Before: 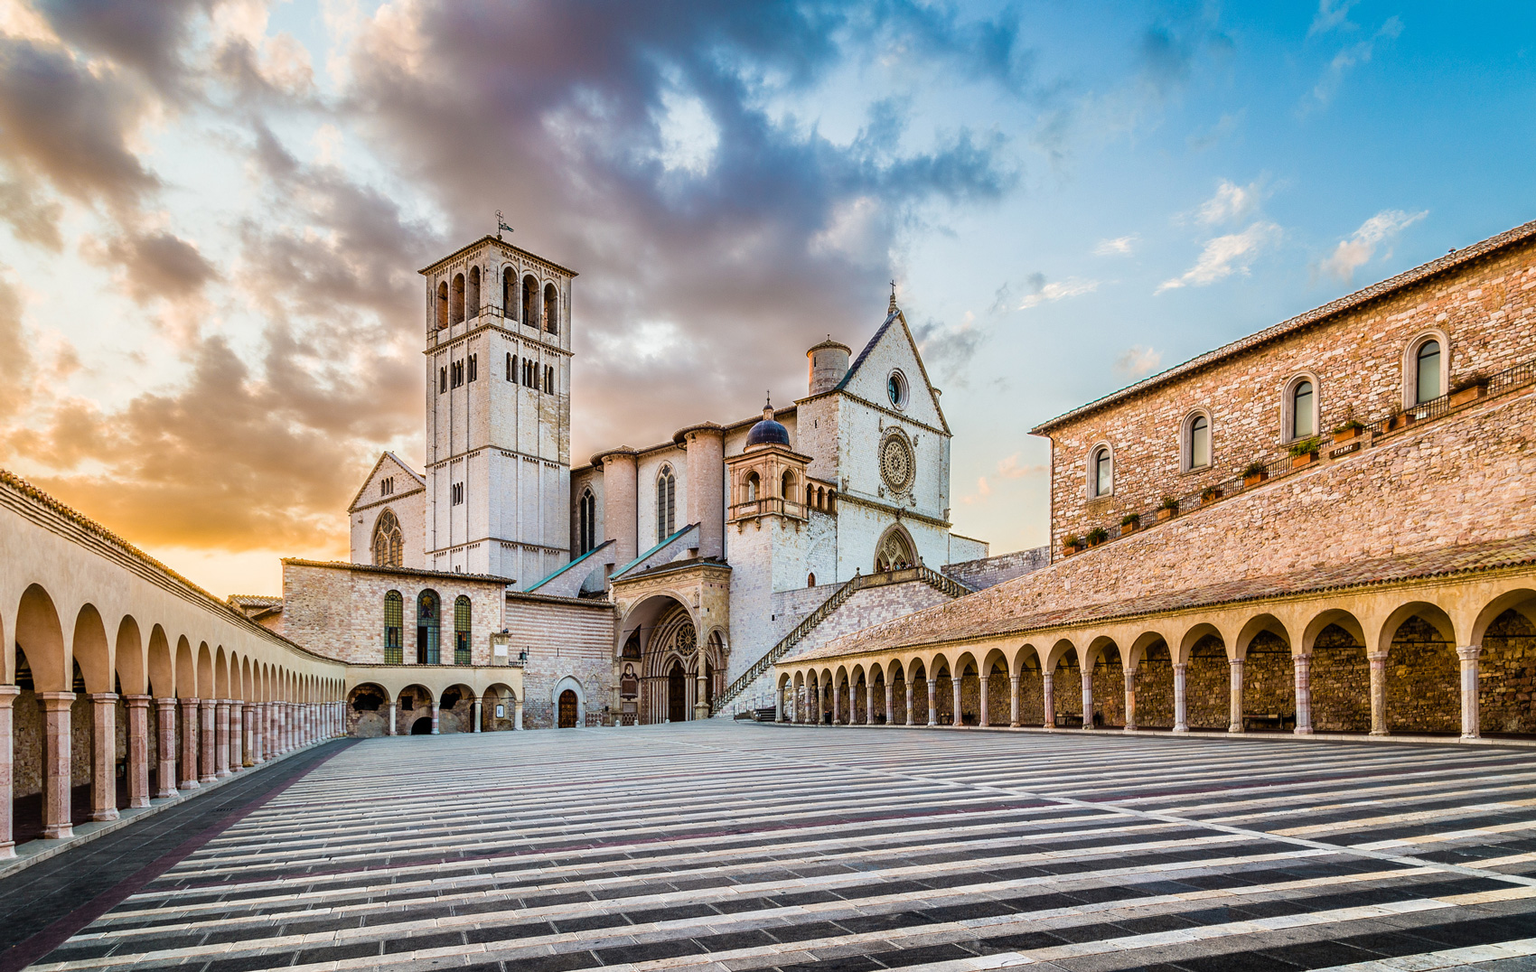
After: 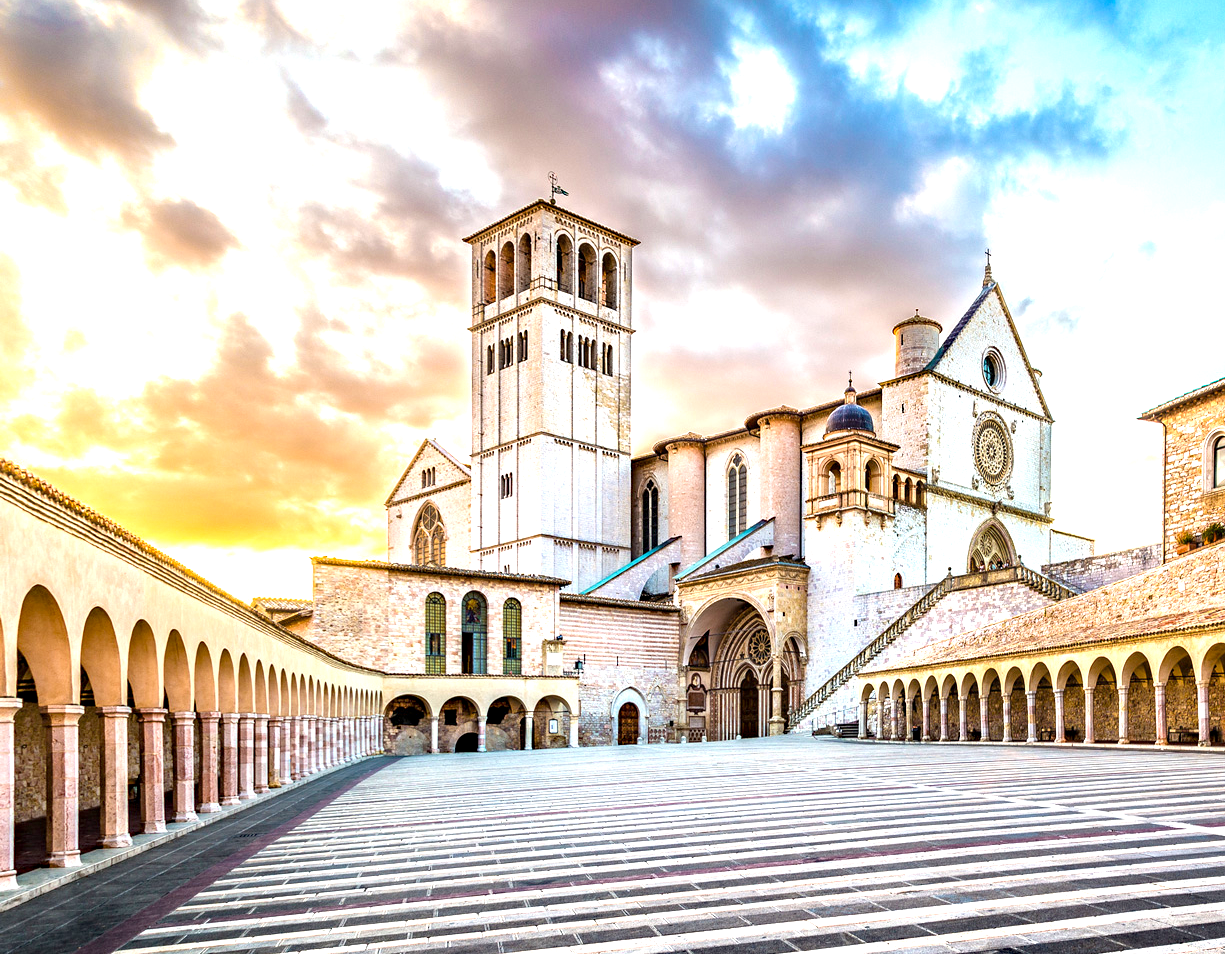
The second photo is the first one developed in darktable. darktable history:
exposure: black level correction 0.001, exposure 1.13 EV, compensate highlight preservation false
crop: top 5.752%, right 27.901%, bottom 5.547%
haze removal: on, module defaults
